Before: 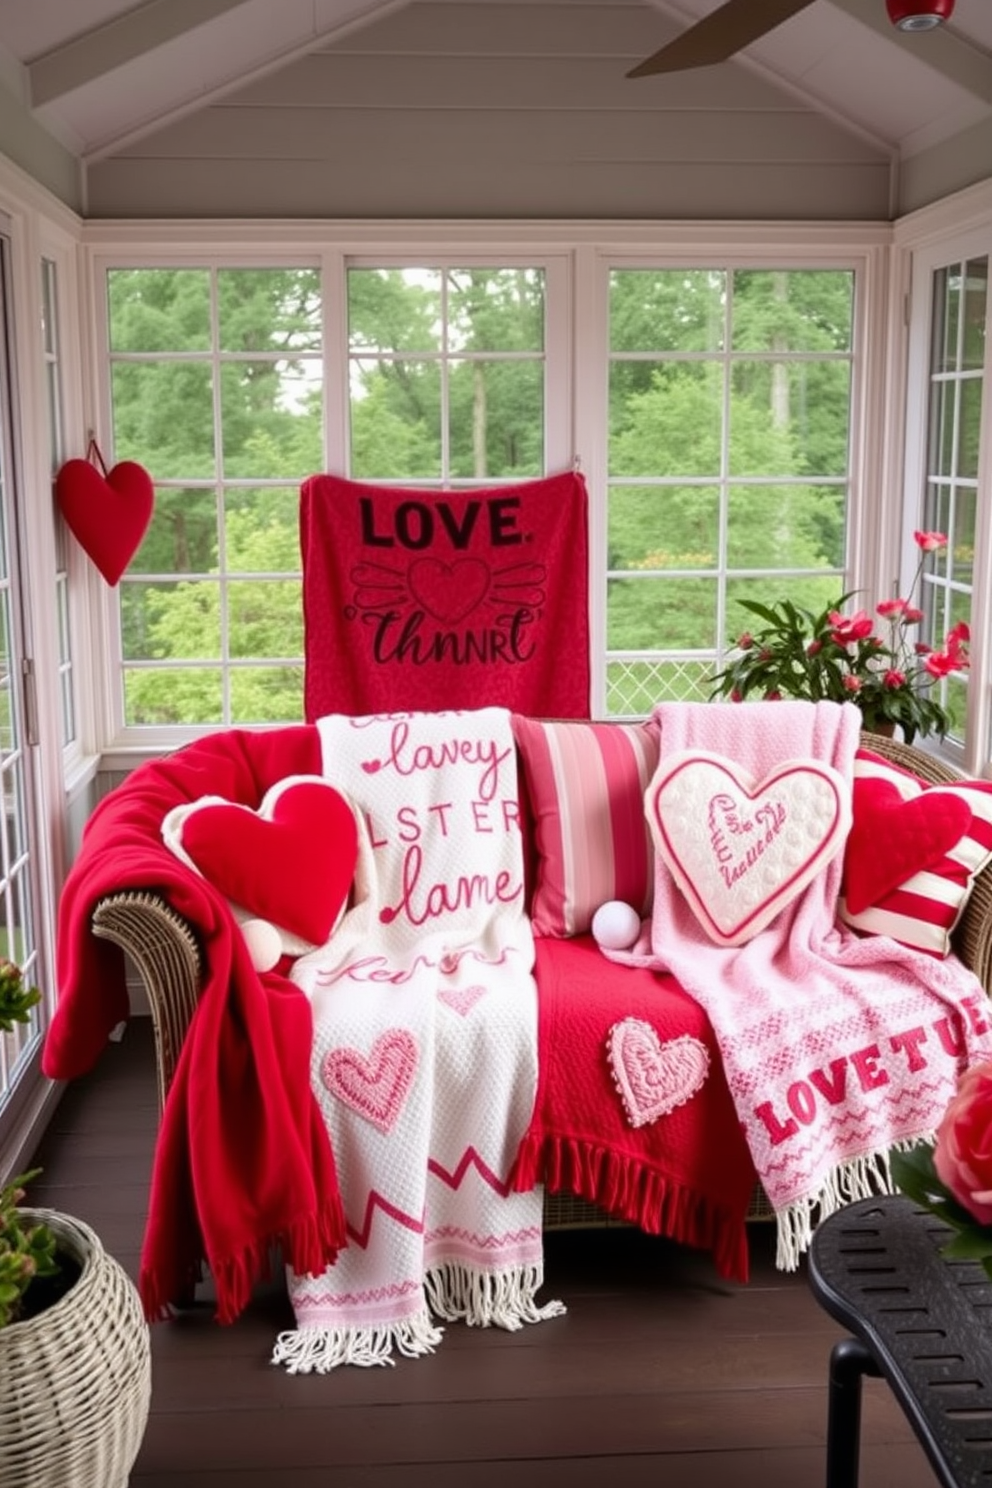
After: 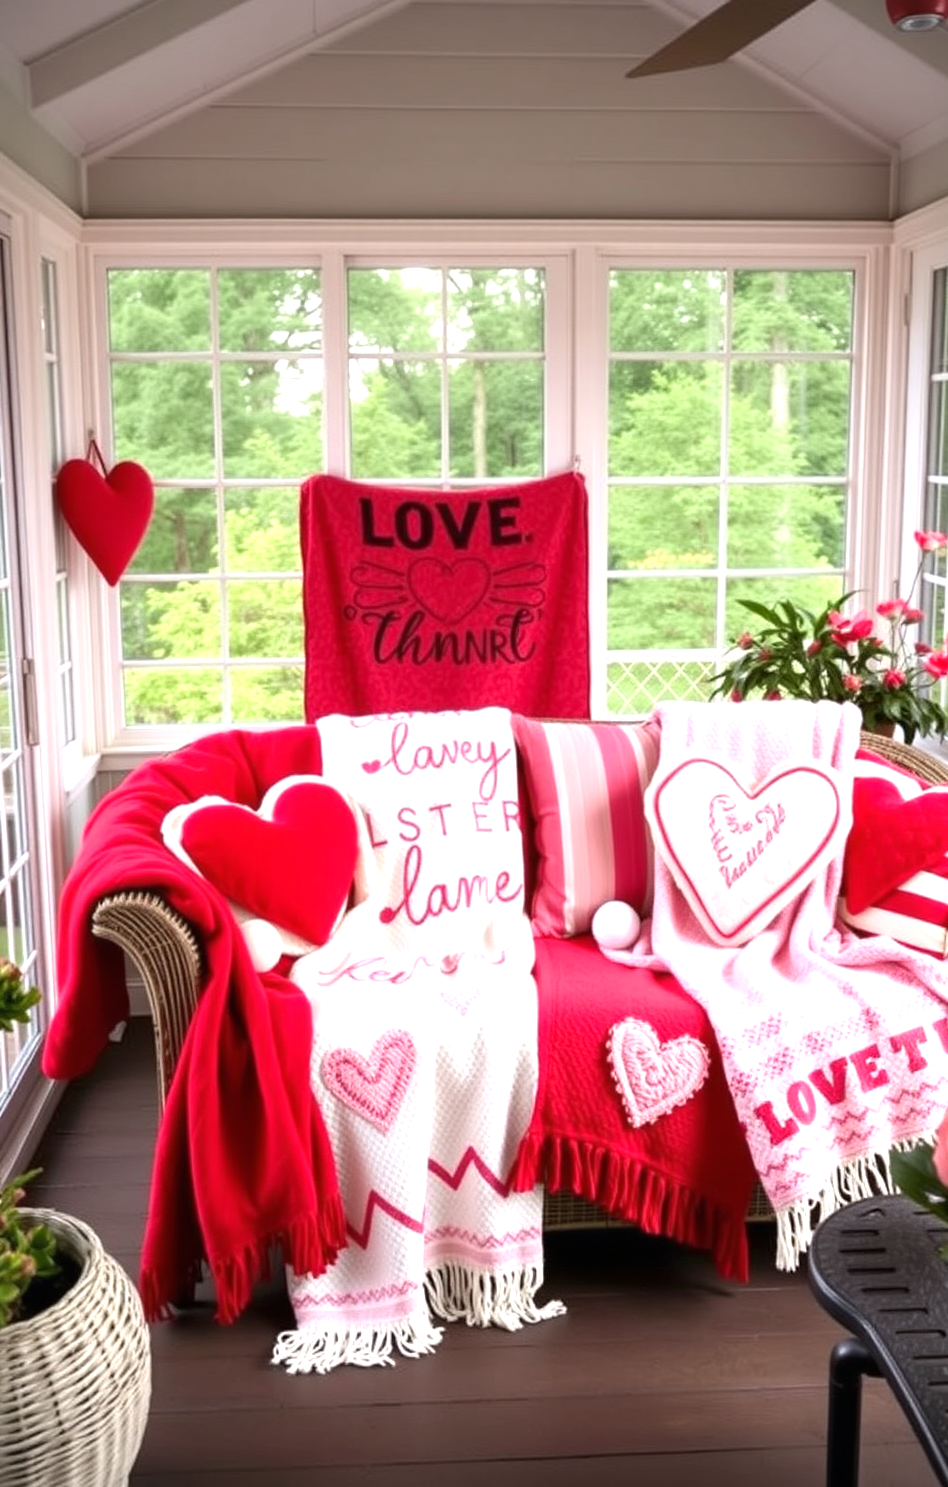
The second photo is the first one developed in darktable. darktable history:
crop: right 4.397%, bottom 0.04%
vignetting: fall-off start 91.58%
exposure: exposure 0.735 EV, compensate exposure bias true, compensate highlight preservation false
